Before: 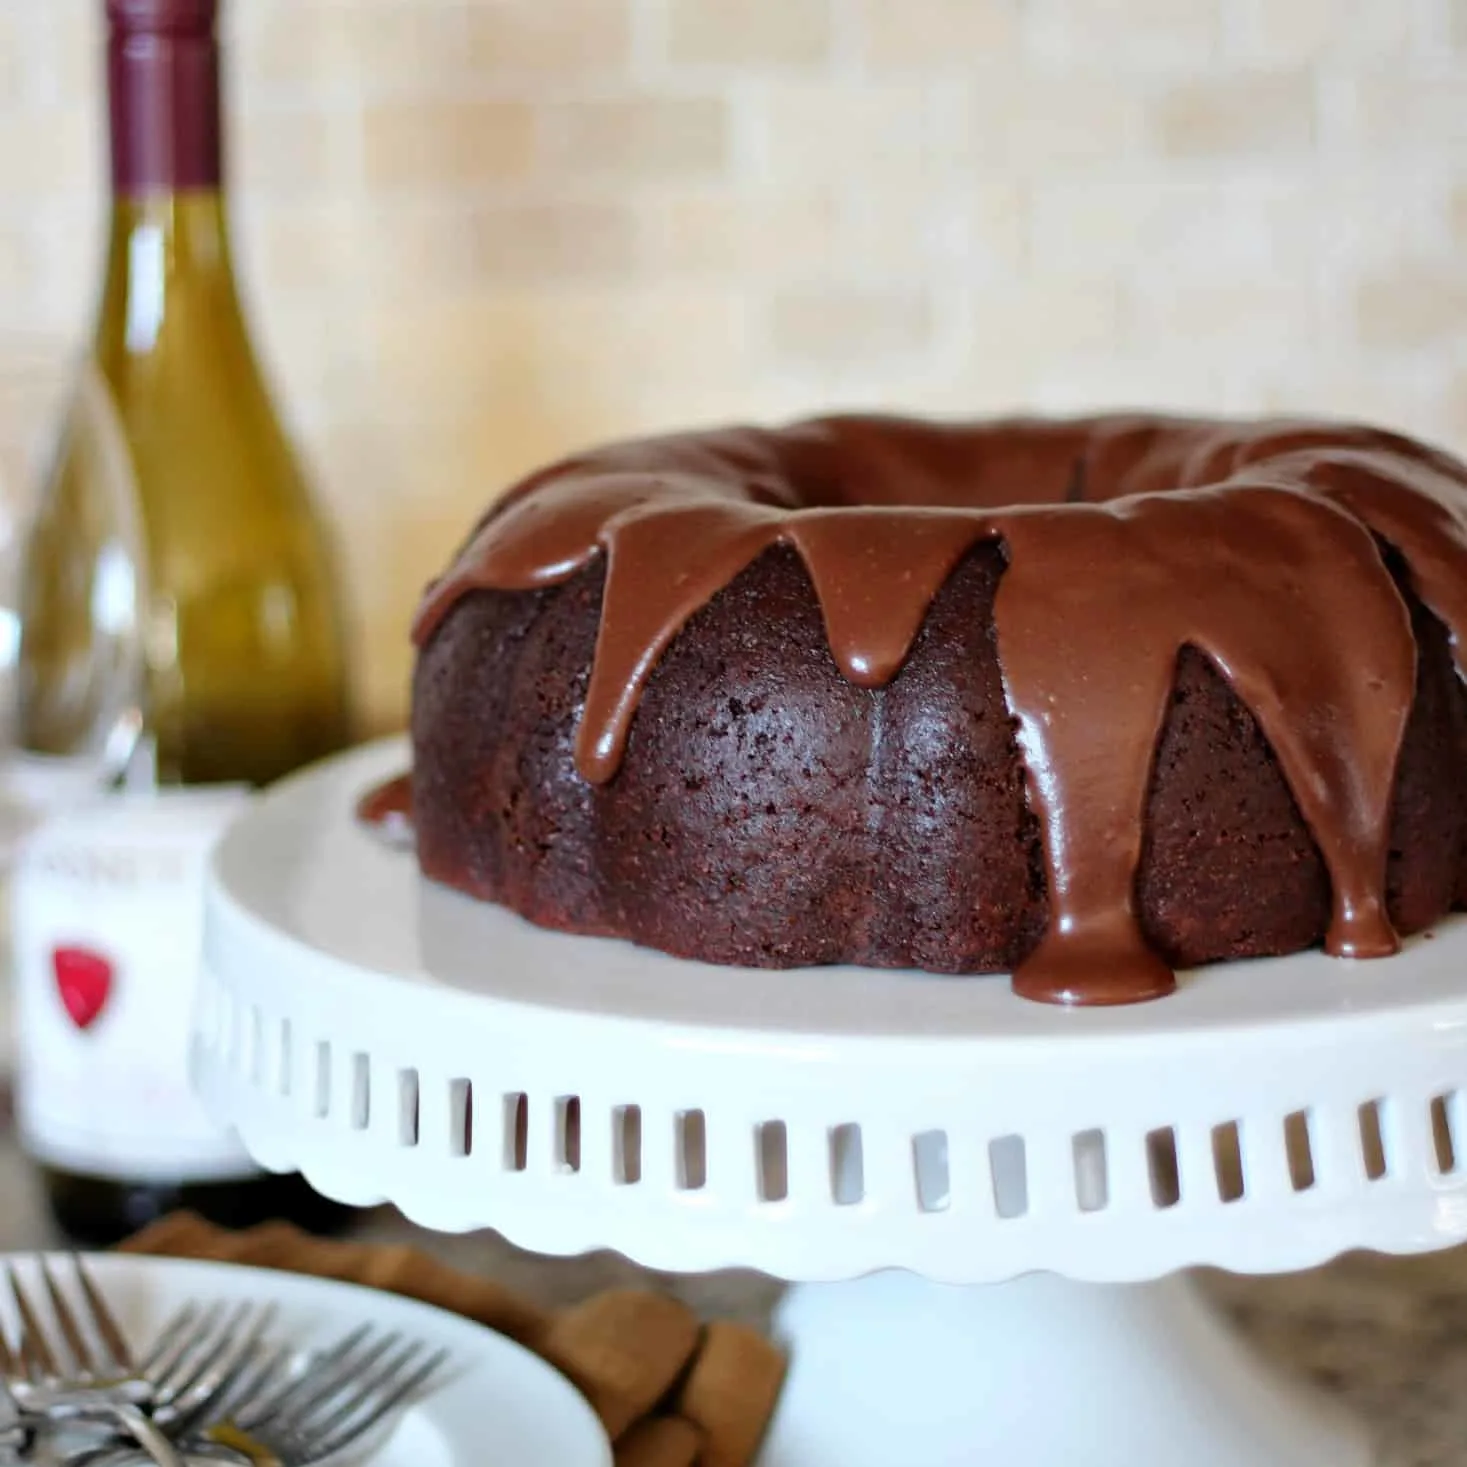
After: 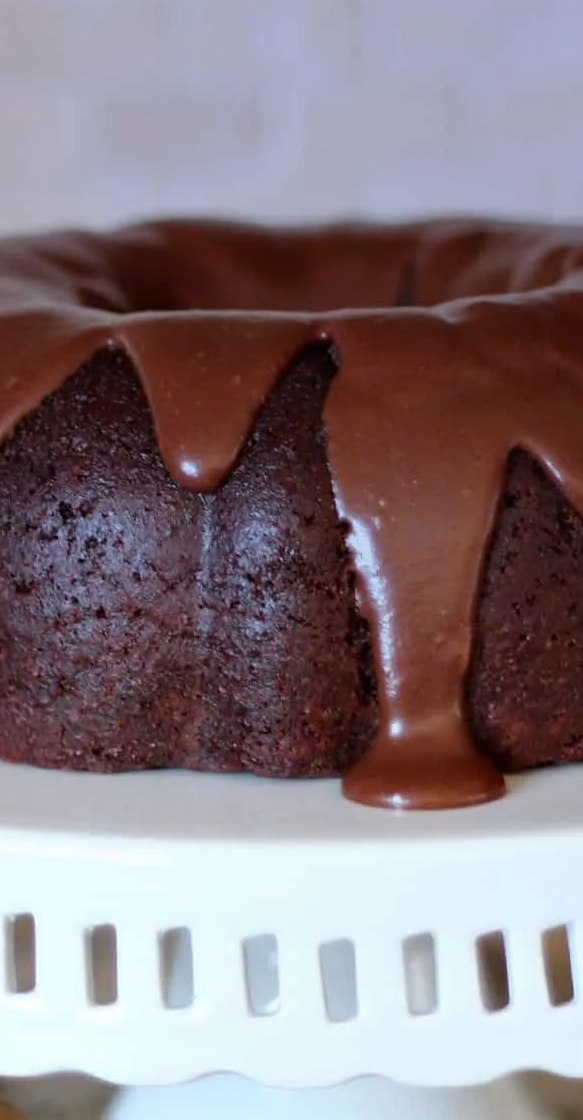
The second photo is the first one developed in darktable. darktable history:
crop: left 45.721%, top 13.393%, right 14.118%, bottom 10.01%
graduated density: hue 238.83°, saturation 50%
